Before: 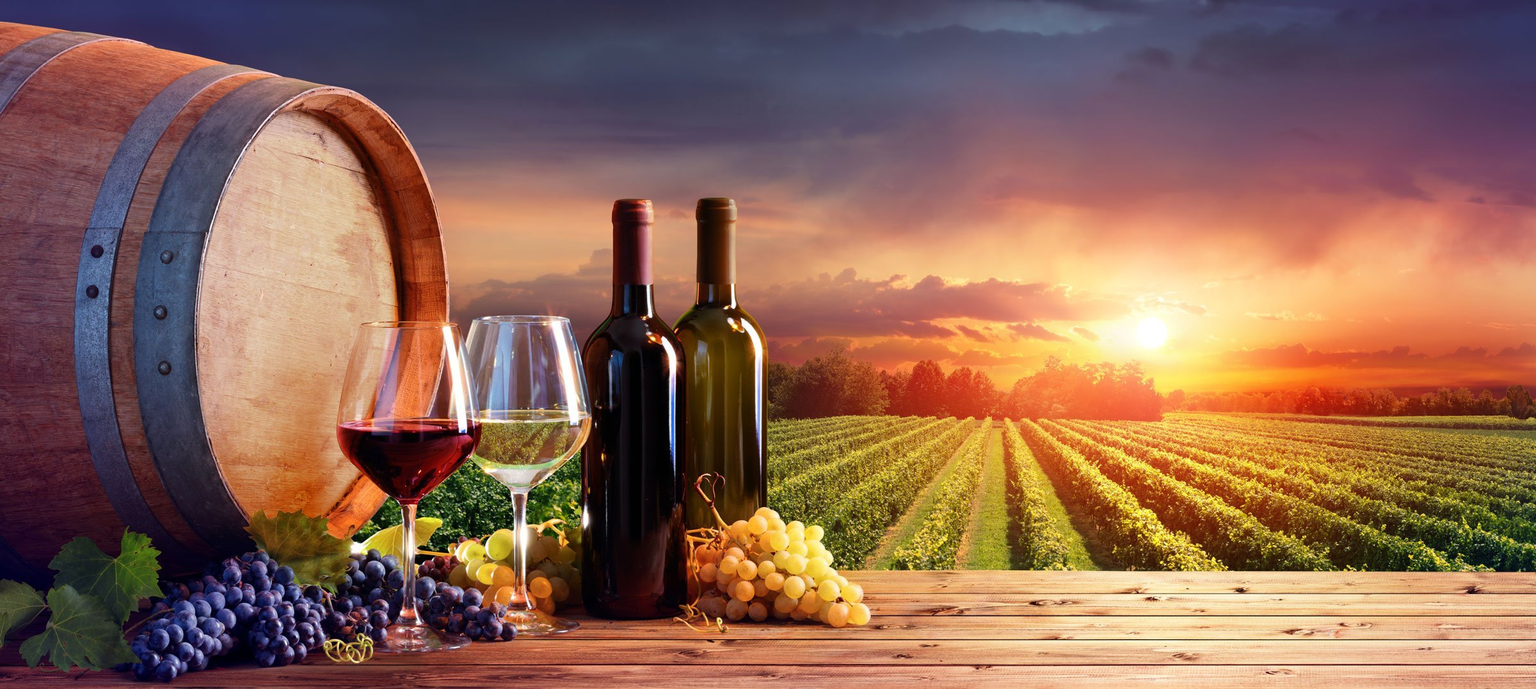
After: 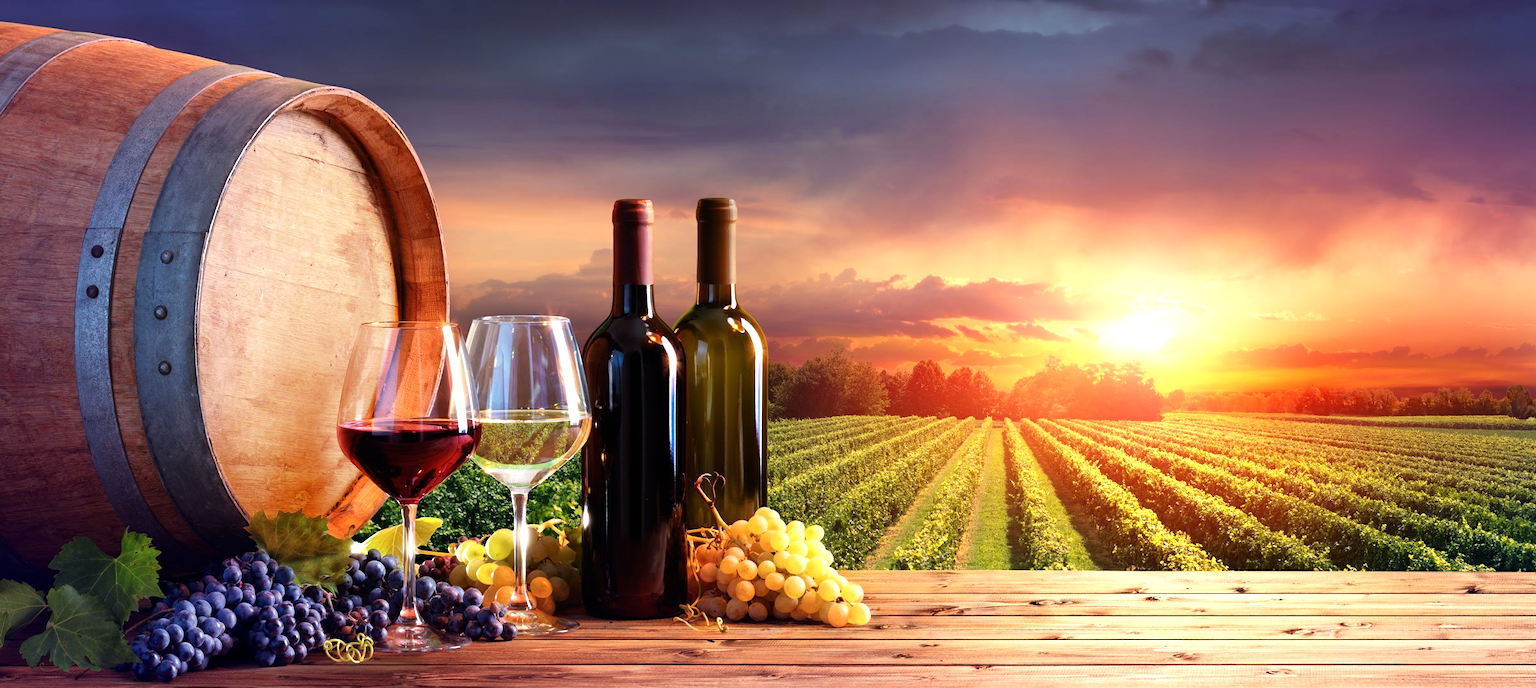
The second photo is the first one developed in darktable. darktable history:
tone equalizer: -8 EV -0.425 EV, -7 EV -0.406 EV, -6 EV -0.303 EV, -5 EV -0.224 EV, -3 EV 0.255 EV, -2 EV 0.343 EV, -1 EV 0.371 EV, +0 EV 0.43 EV
